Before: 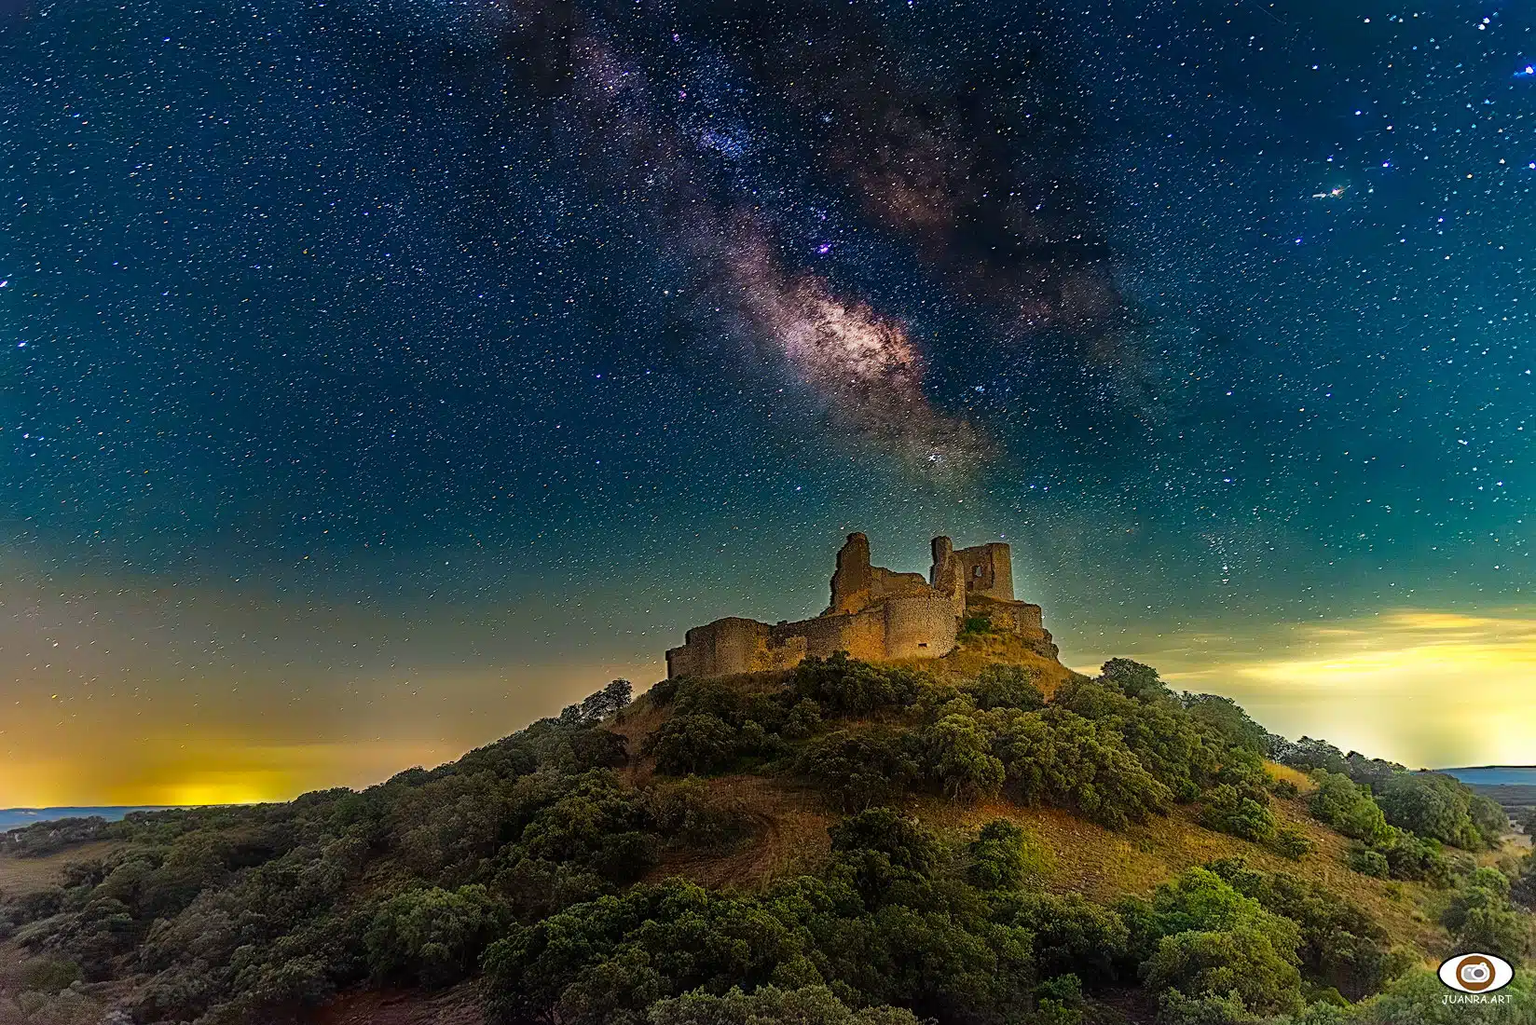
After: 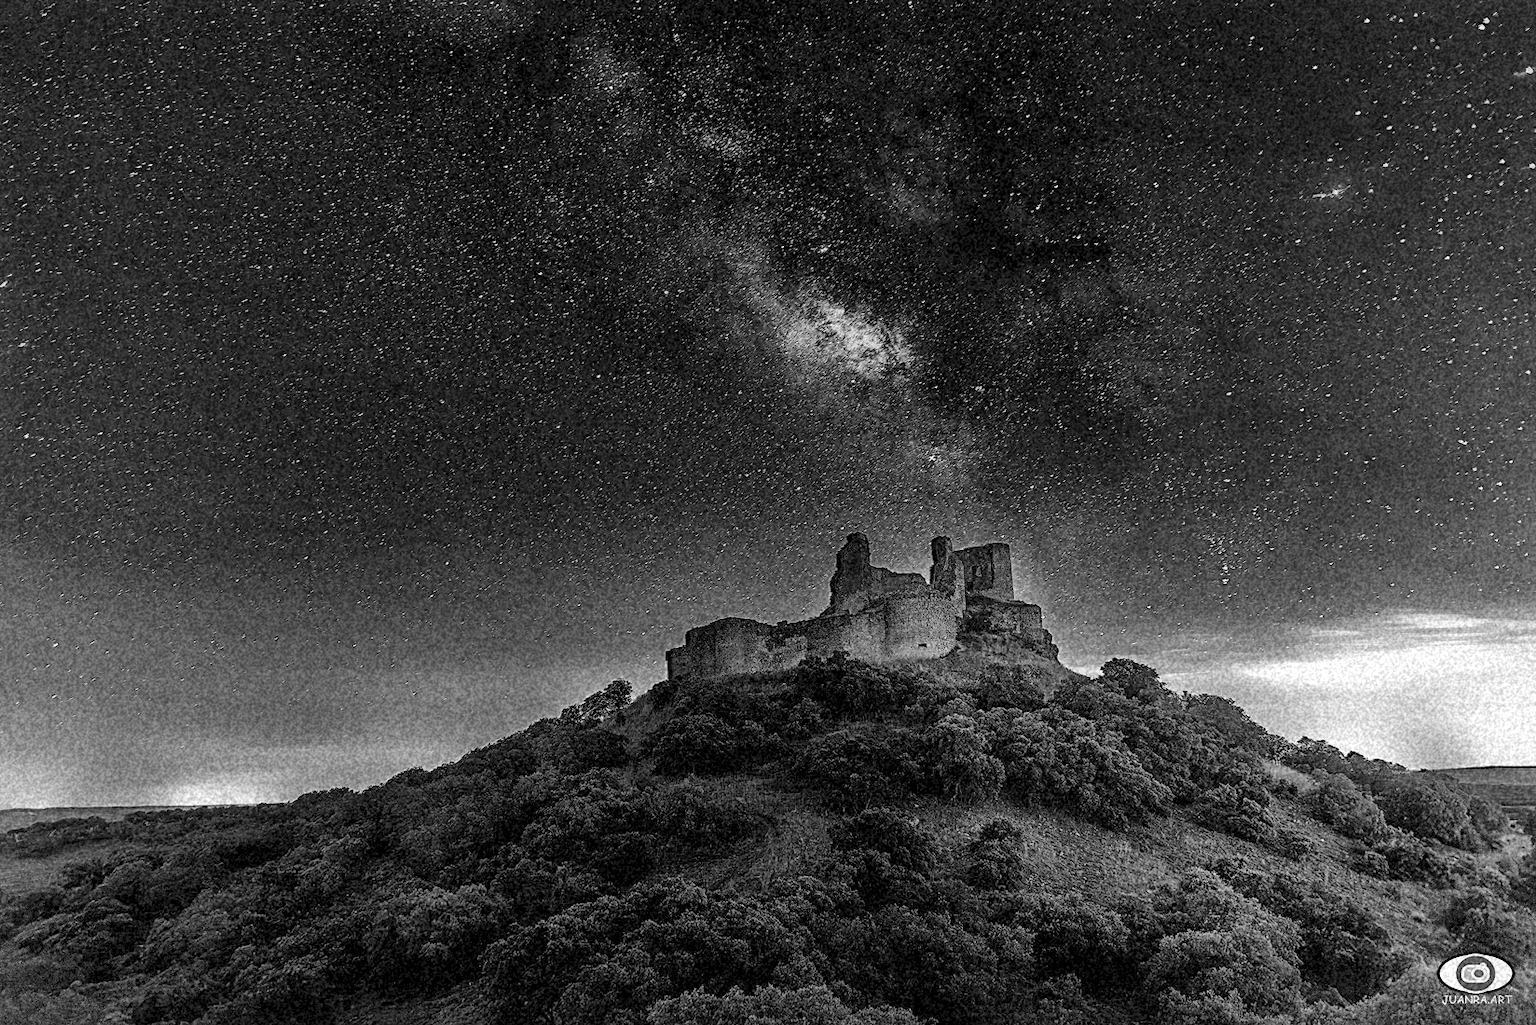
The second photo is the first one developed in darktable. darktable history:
monochrome: a -74.22, b 78.2
haze removal: strength 0.02, distance 0.25, compatibility mode true, adaptive false
grain: coarseness 46.9 ISO, strength 50.21%, mid-tones bias 0%
local contrast: mode bilateral grid, contrast 25, coarseness 47, detail 151%, midtone range 0.2
